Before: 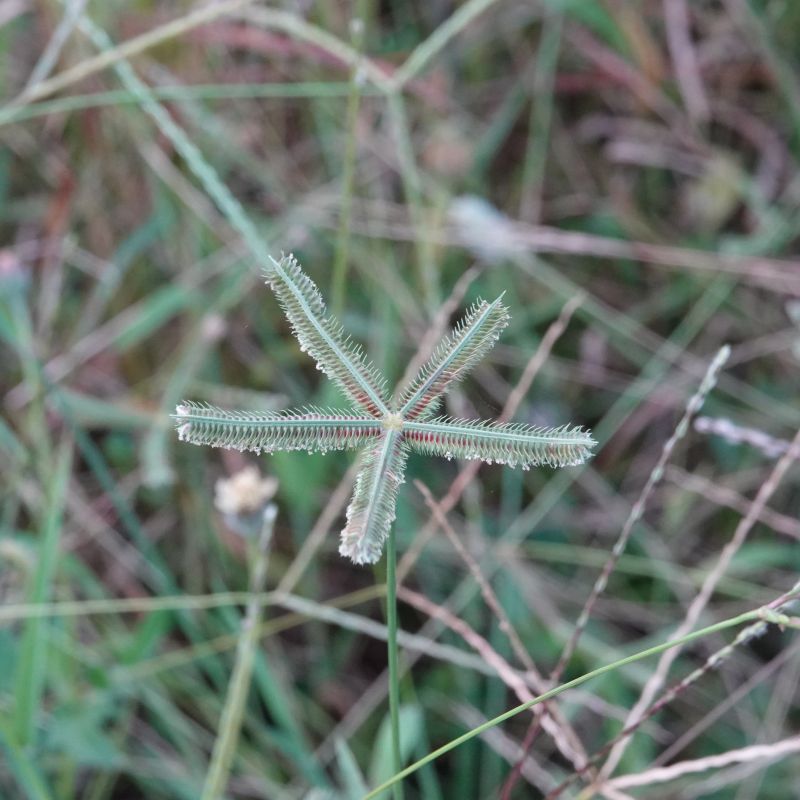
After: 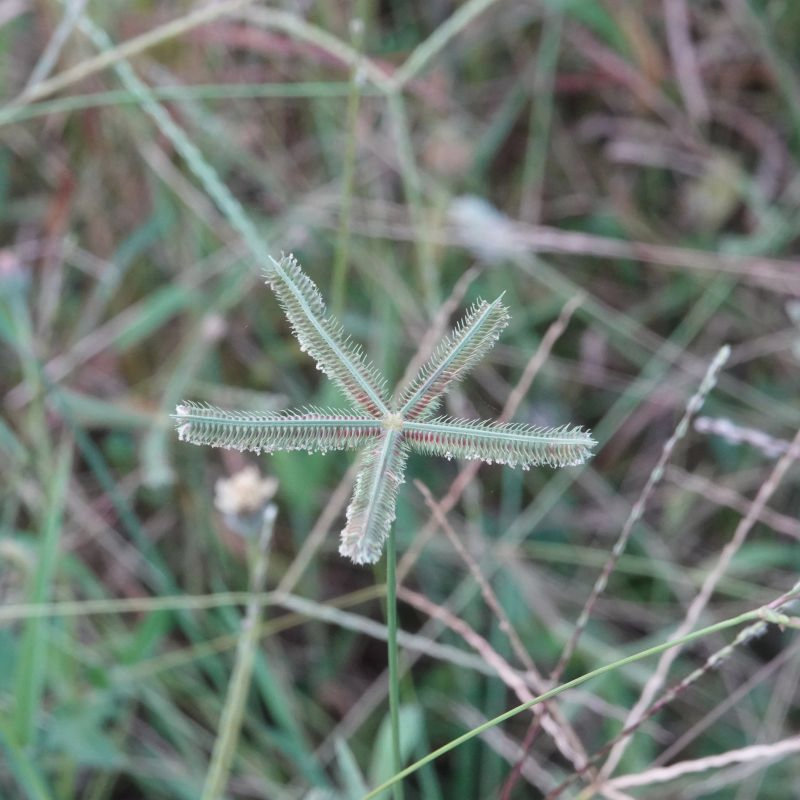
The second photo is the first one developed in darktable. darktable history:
haze removal: strength -0.11, compatibility mode true, adaptive false
